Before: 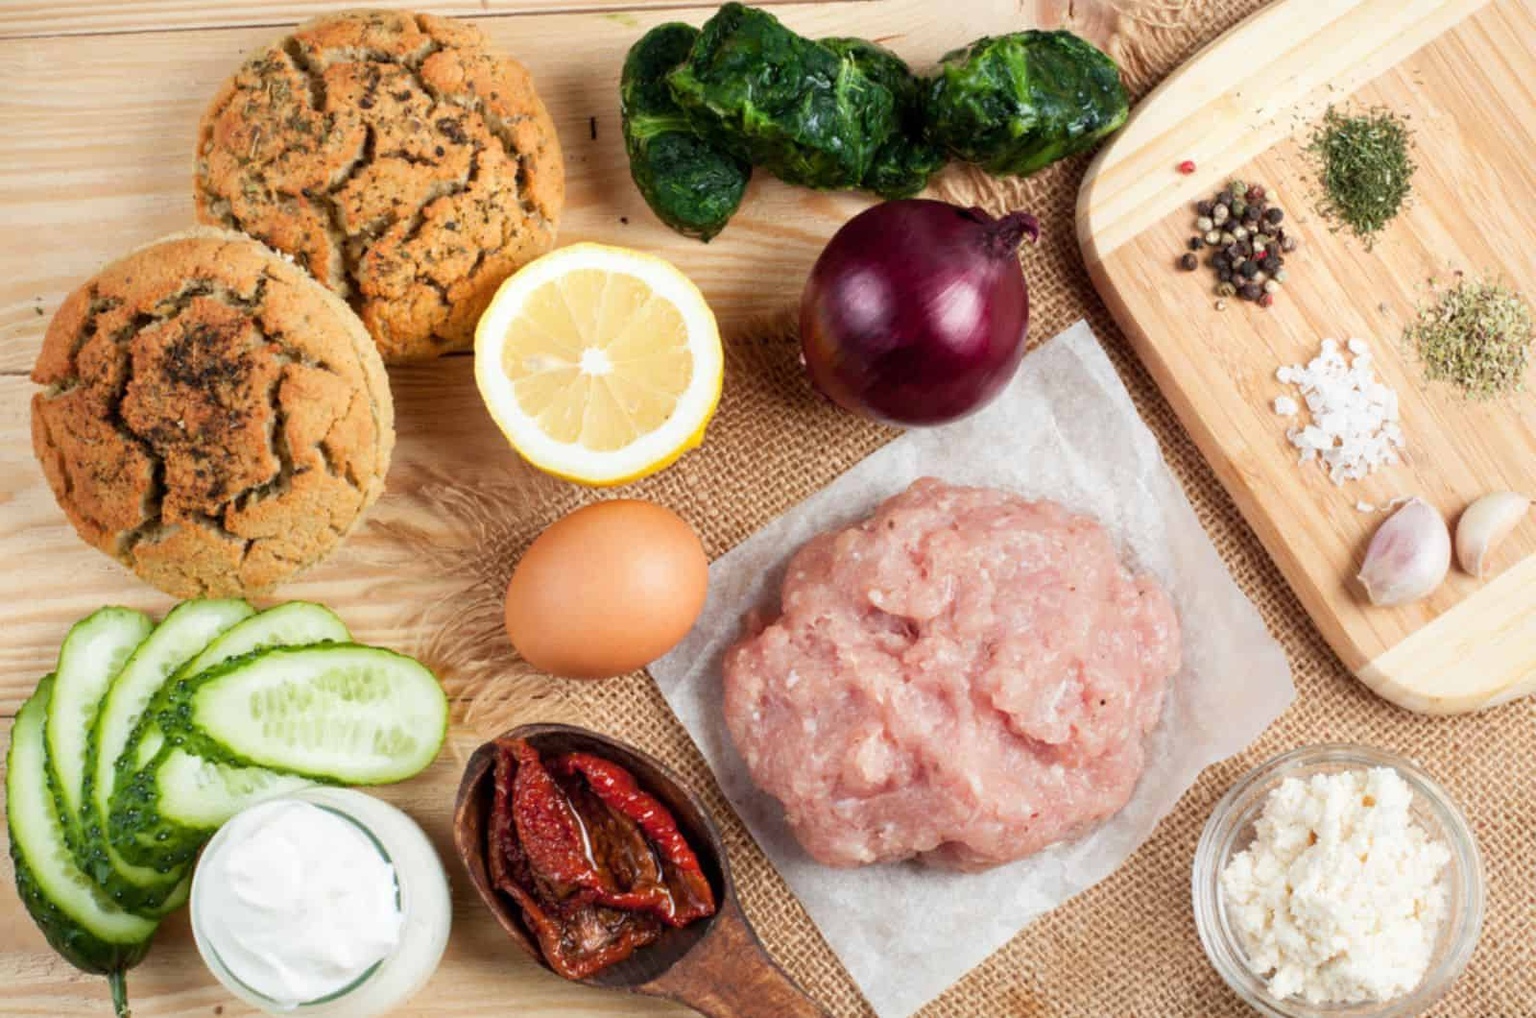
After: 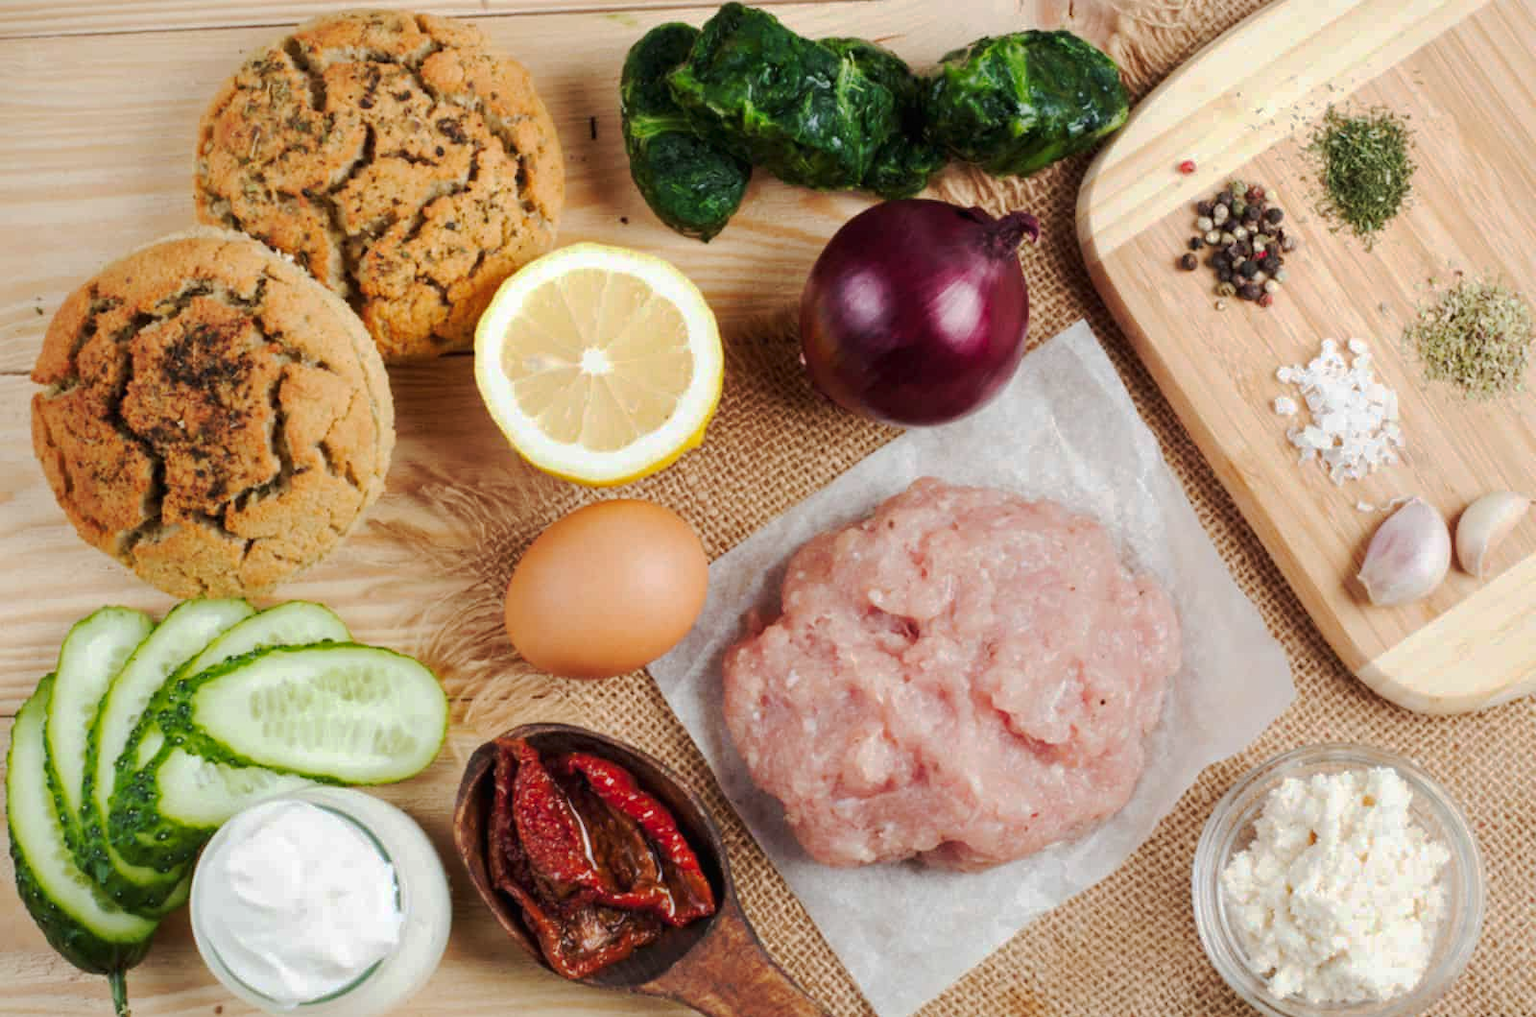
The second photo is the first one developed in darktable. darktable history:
tone curve: curves: ch0 [(0, 0) (0.003, 0.01) (0.011, 0.014) (0.025, 0.029) (0.044, 0.051) (0.069, 0.072) (0.1, 0.097) (0.136, 0.123) (0.177, 0.16) (0.224, 0.2) (0.277, 0.248) (0.335, 0.305) (0.399, 0.37) (0.468, 0.454) (0.543, 0.534) (0.623, 0.609) (0.709, 0.681) (0.801, 0.752) (0.898, 0.841) (1, 1)], preserve colors none
